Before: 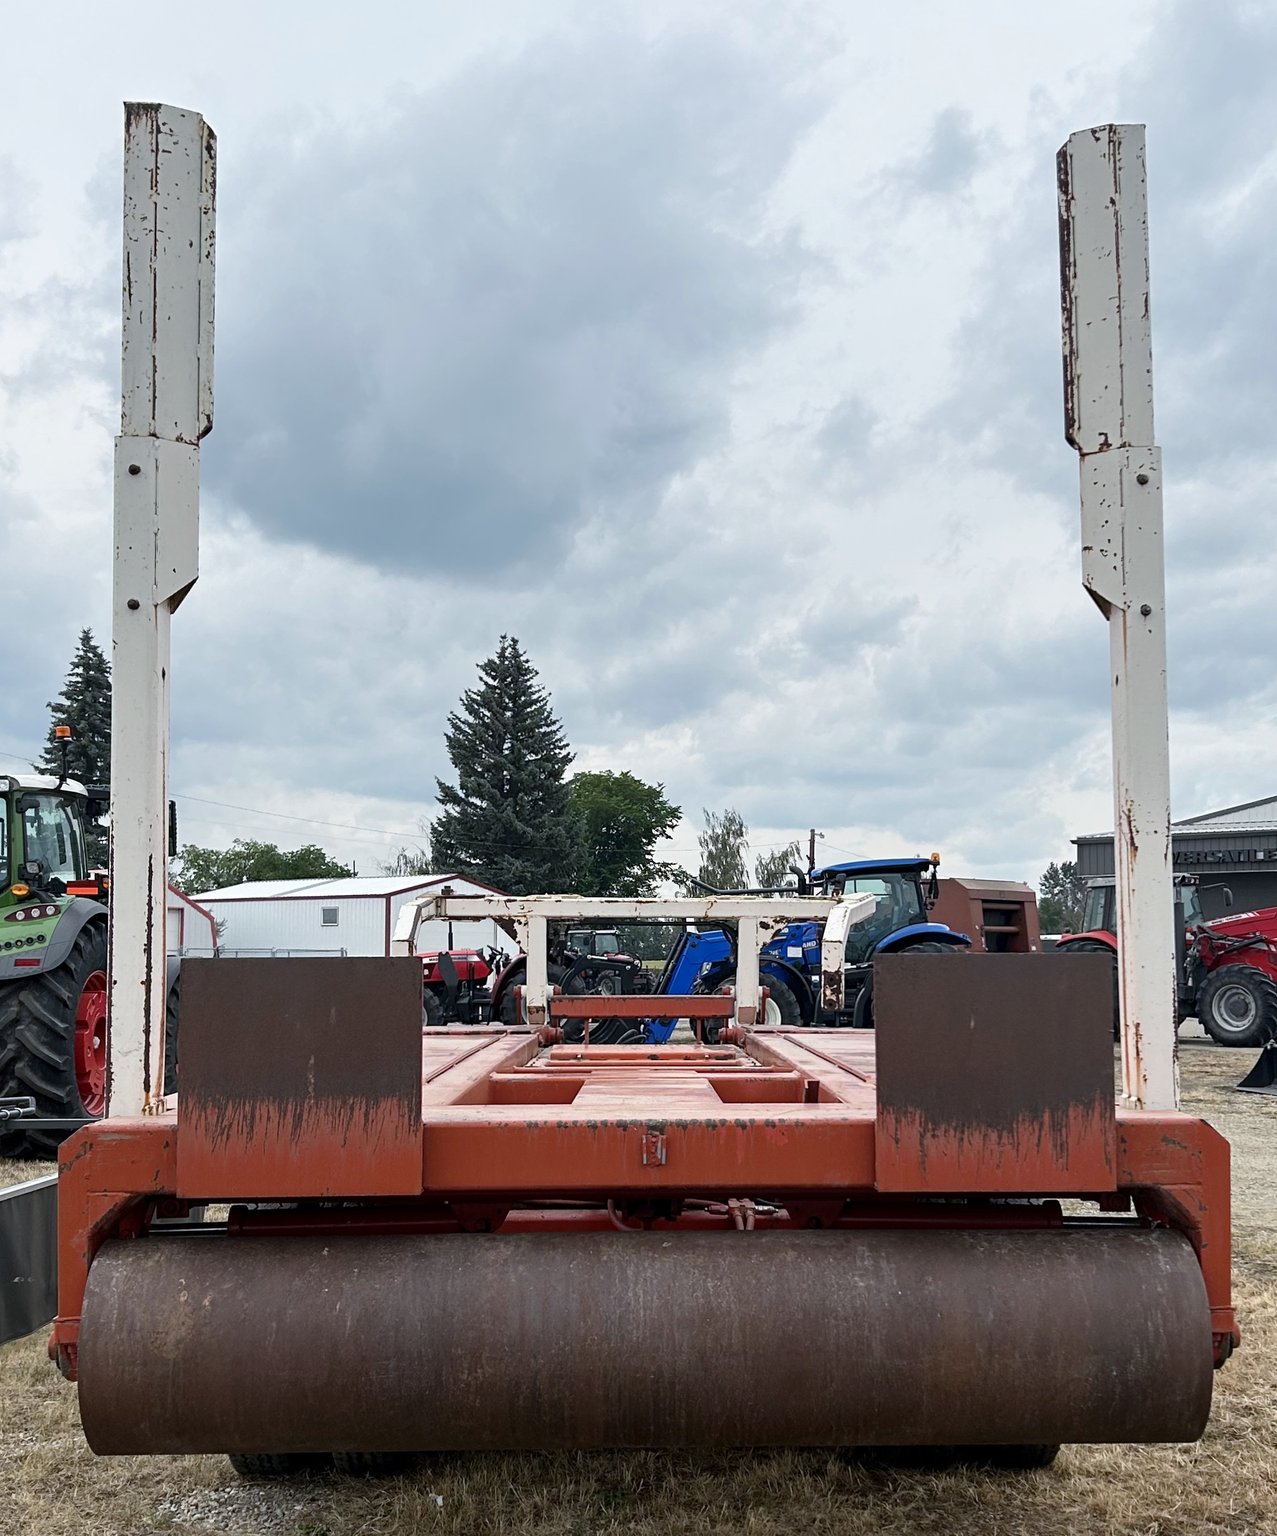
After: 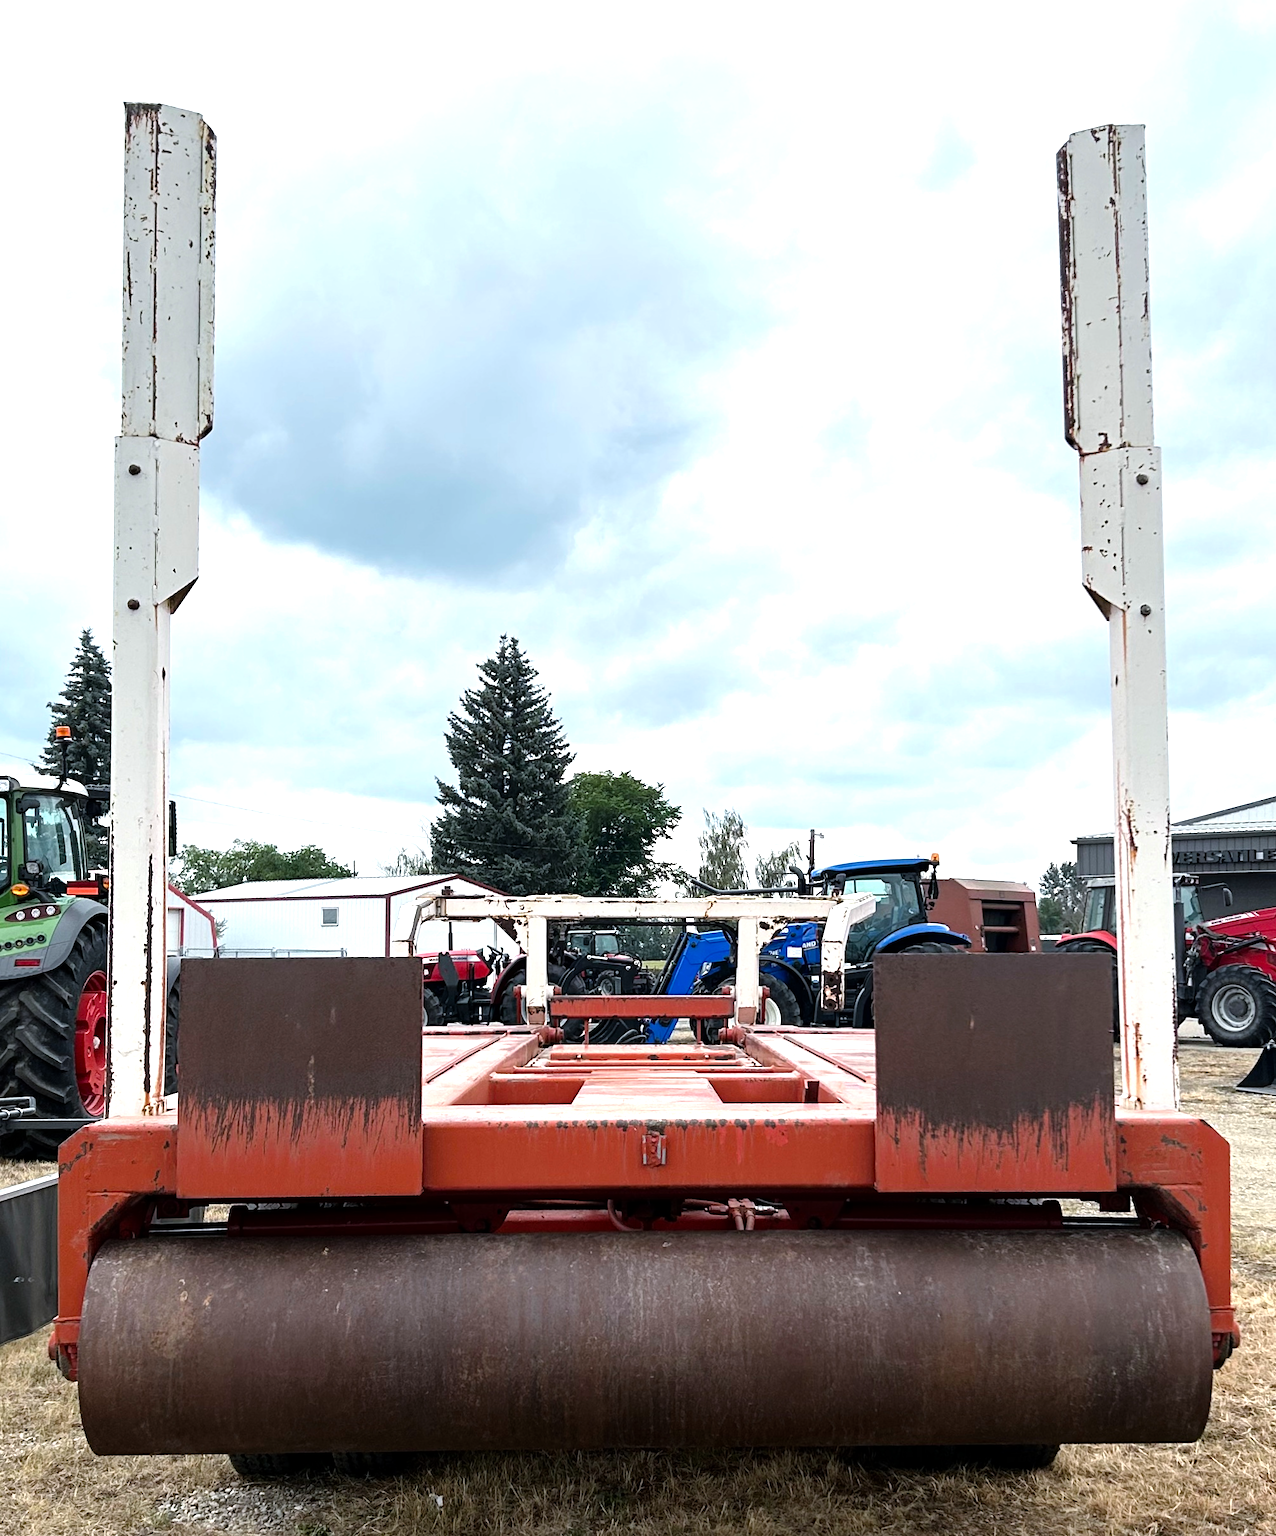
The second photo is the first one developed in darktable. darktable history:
tone equalizer: -8 EV -0.737 EV, -7 EV -0.696 EV, -6 EV -0.571 EV, -5 EV -0.391 EV, -3 EV 0.383 EV, -2 EV 0.6 EV, -1 EV 0.683 EV, +0 EV 0.764 EV
